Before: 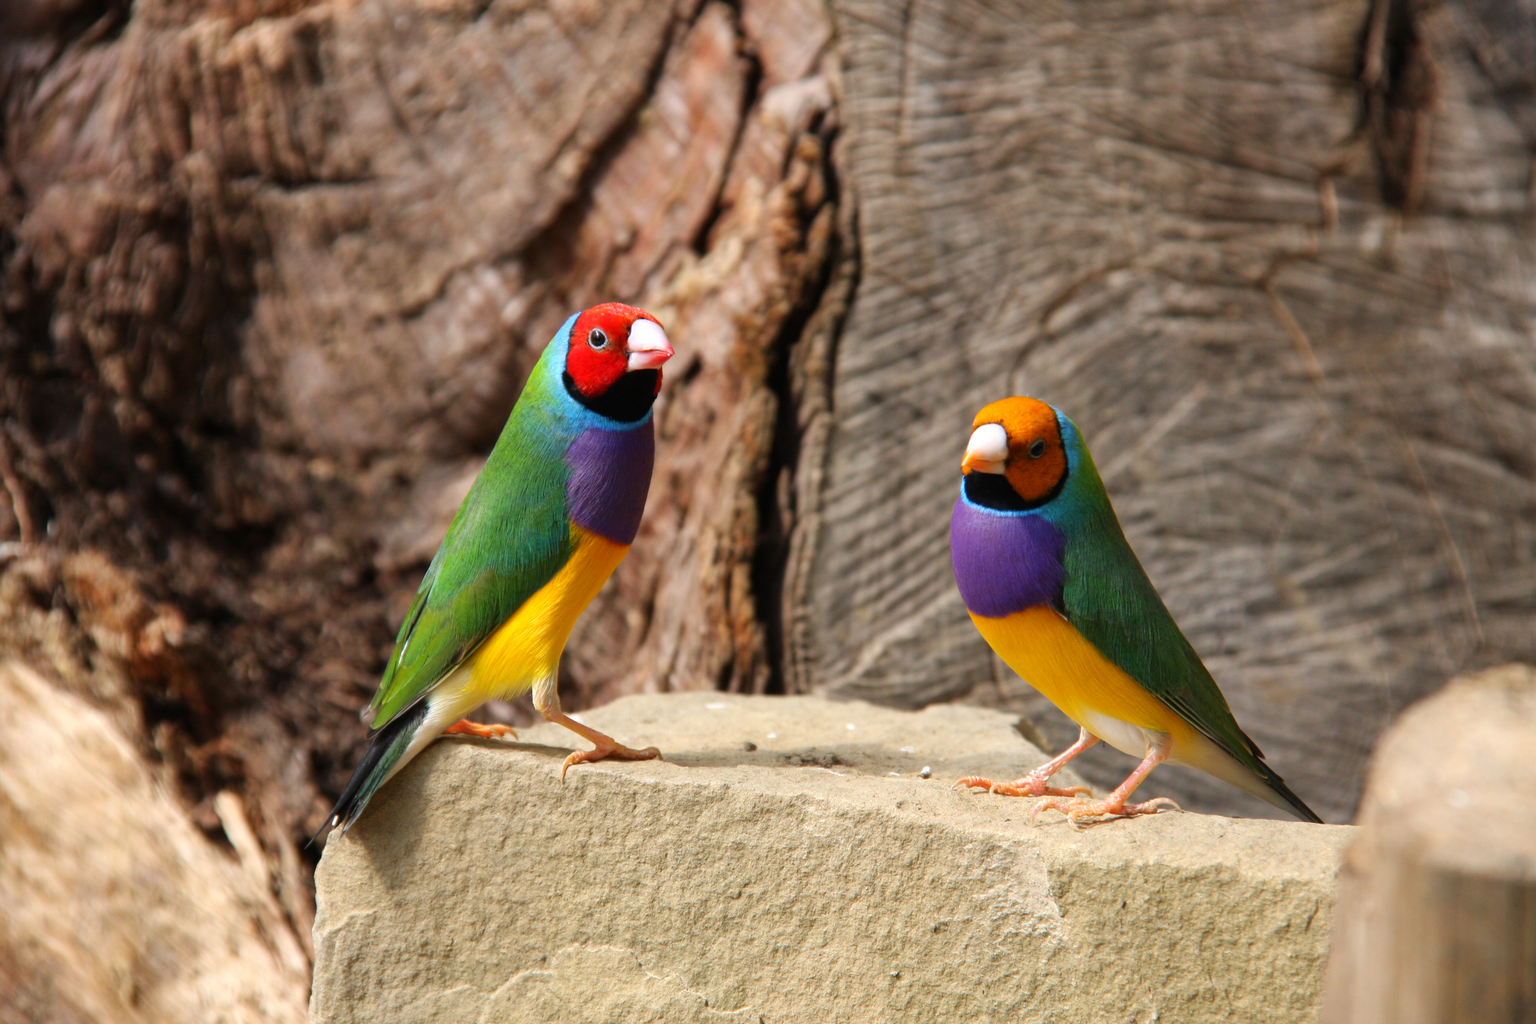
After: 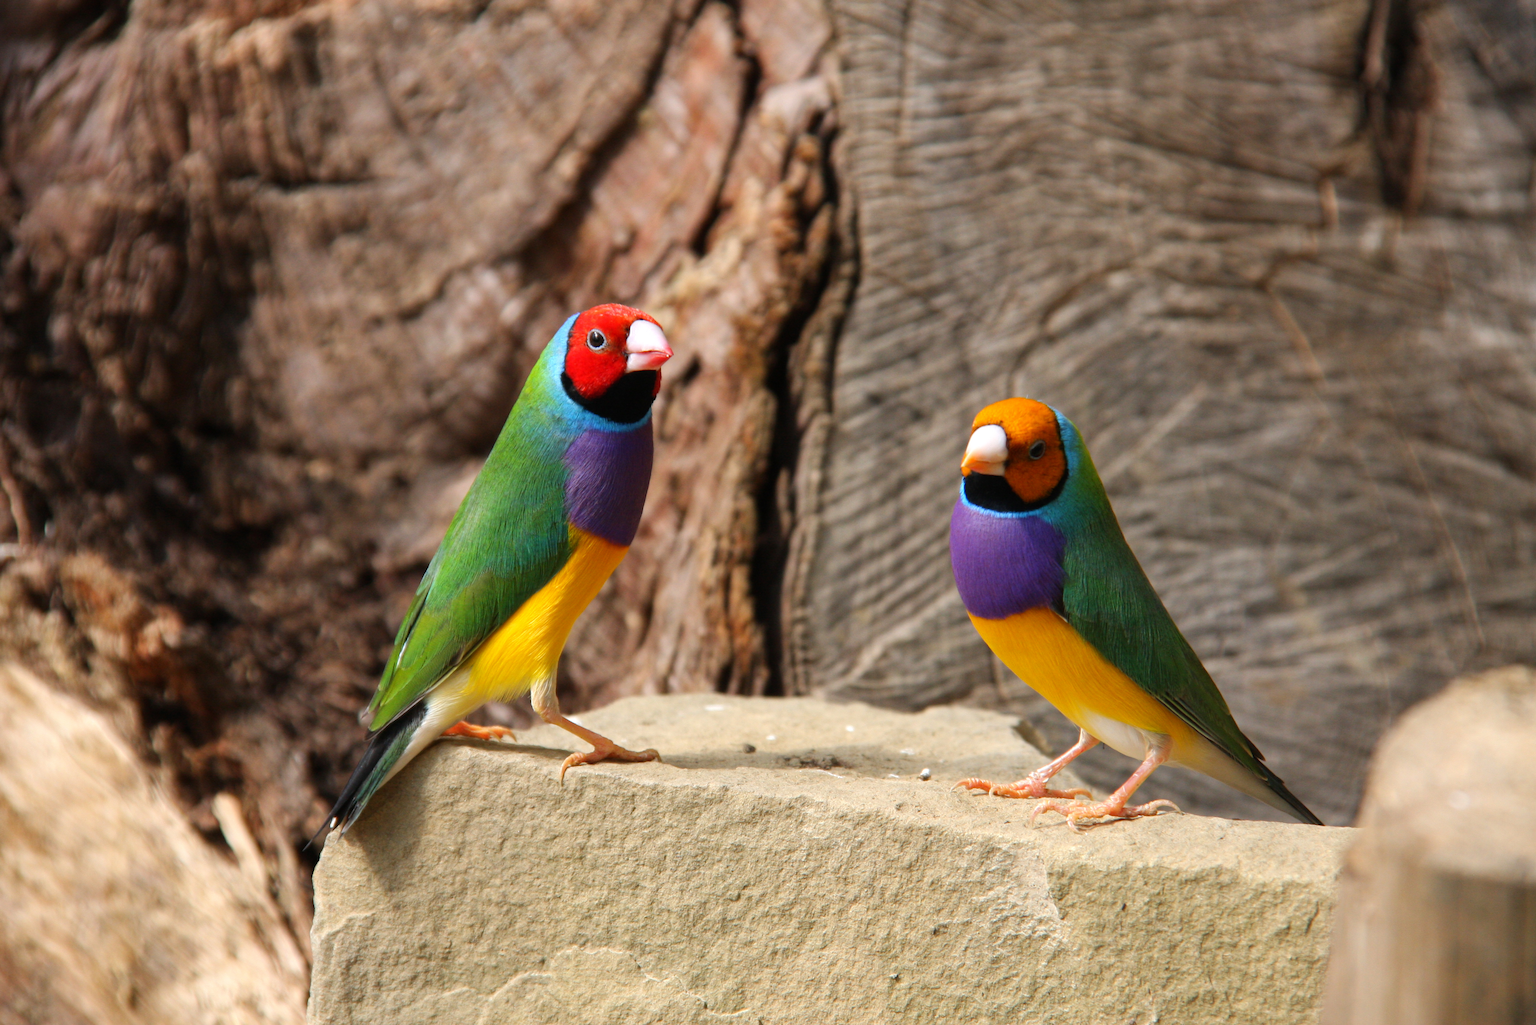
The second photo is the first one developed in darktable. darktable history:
tone equalizer: edges refinement/feathering 500, mask exposure compensation -1.57 EV, preserve details guided filter
crop and rotate: left 0.184%, bottom 0.007%
